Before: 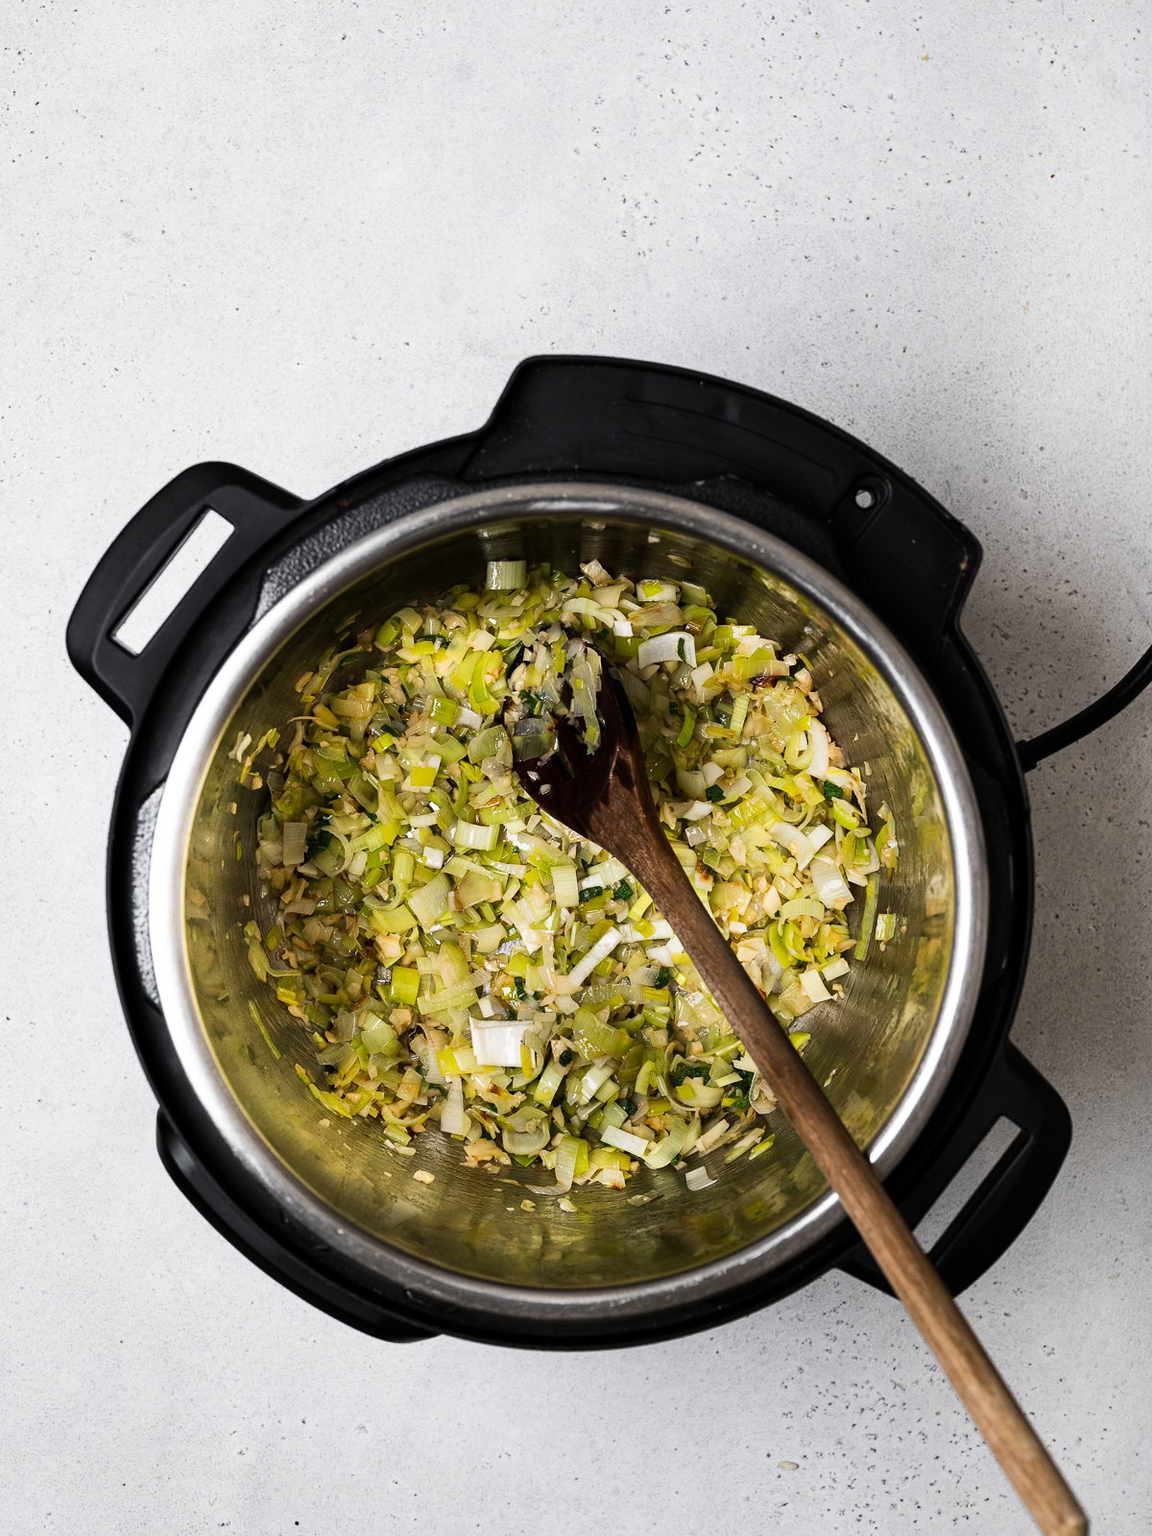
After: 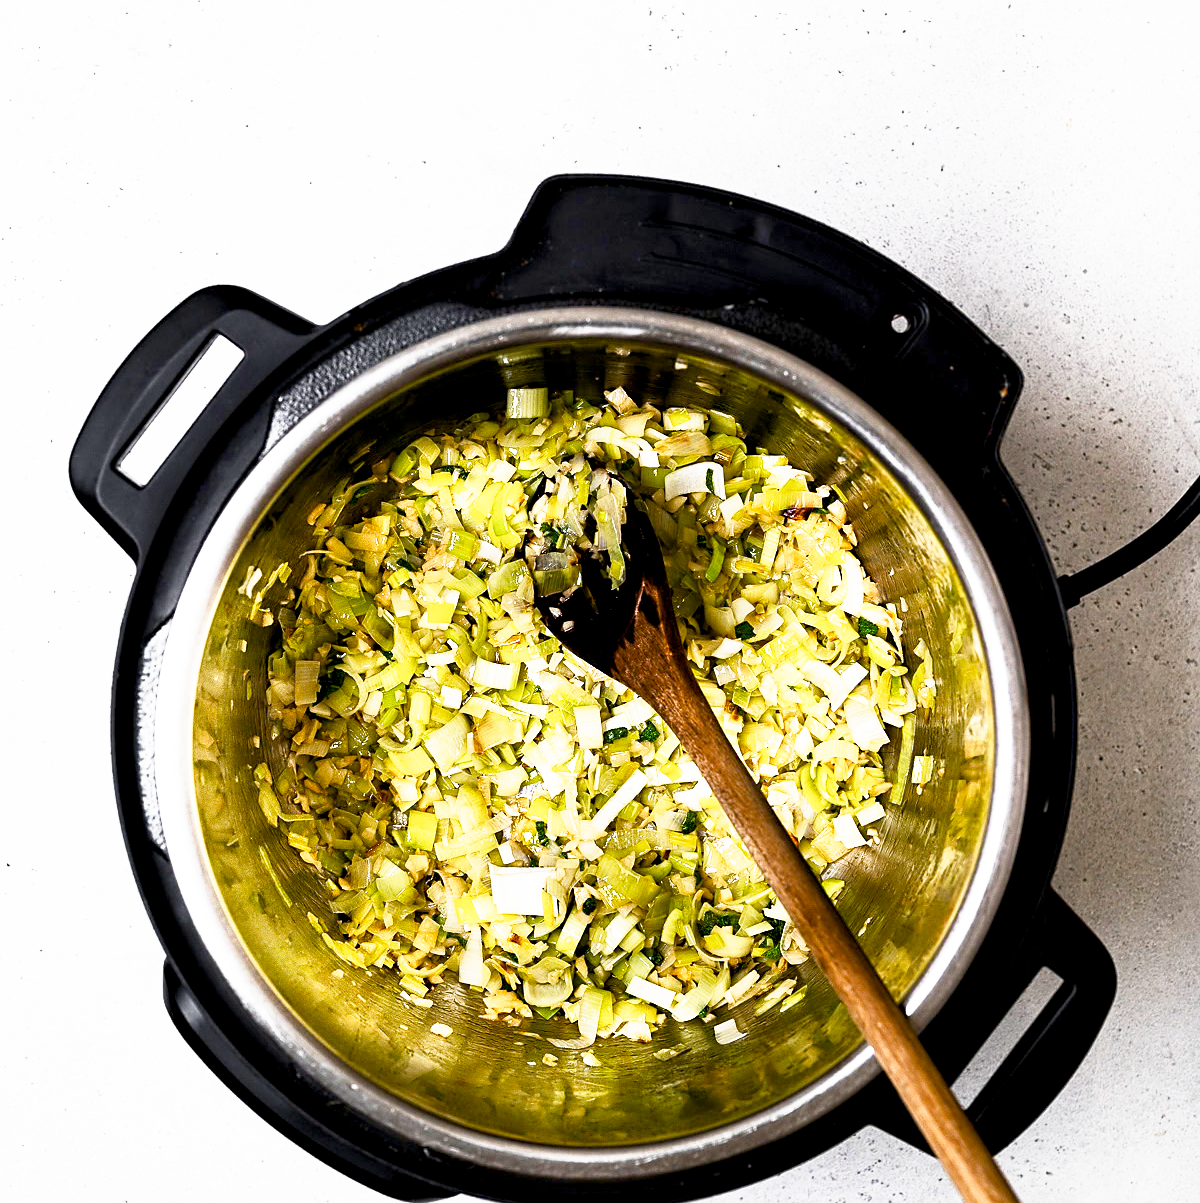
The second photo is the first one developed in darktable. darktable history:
color balance rgb: highlights gain › chroma 0.139%, highlights gain › hue 331.68°, global offset › luminance -0.515%, linear chroma grading › global chroma 9.061%, perceptual saturation grading › global saturation 25.443%, perceptual saturation grading › highlights -50.433%, perceptual saturation grading › shadows 31.125%
crop and rotate: top 12.344%, bottom 12.442%
sharpen: radius 1.914, amount 0.398, threshold 1.481
base curve: curves: ch0 [(0, 0) (0.495, 0.917) (1, 1)], preserve colors none
